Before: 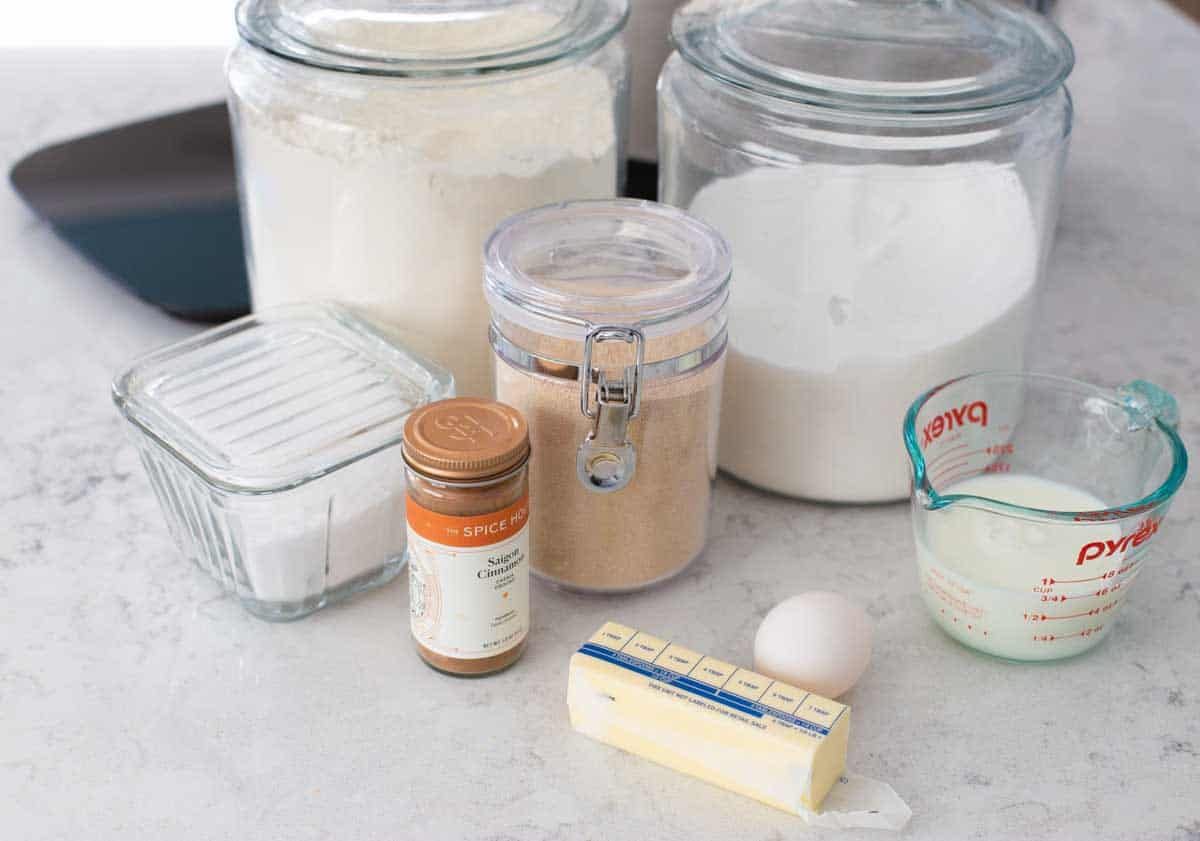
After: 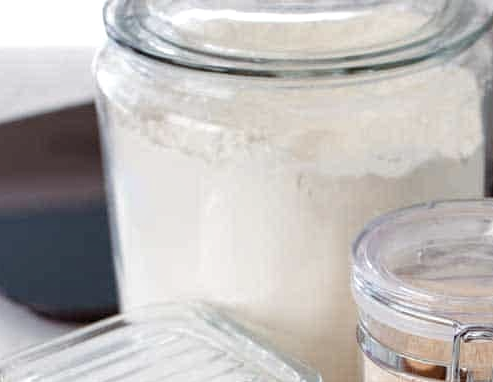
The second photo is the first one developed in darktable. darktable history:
color balance rgb: shadows lift › chroma 4.61%, shadows lift › hue 26.91°, linear chroma grading › shadows -7.673%, linear chroma grading › global chroma 9.7%, perceptual saturation grading › global saturation 0.615%, perceptual saturation grading › highlights -30.697%, perceptual saturation grading › shadows 19.911%
local contrast: highlights 87%, shadows 81%
crop and rotate: left 11.009%, top 0.081%, right 47.871%, bottom 54.414%
